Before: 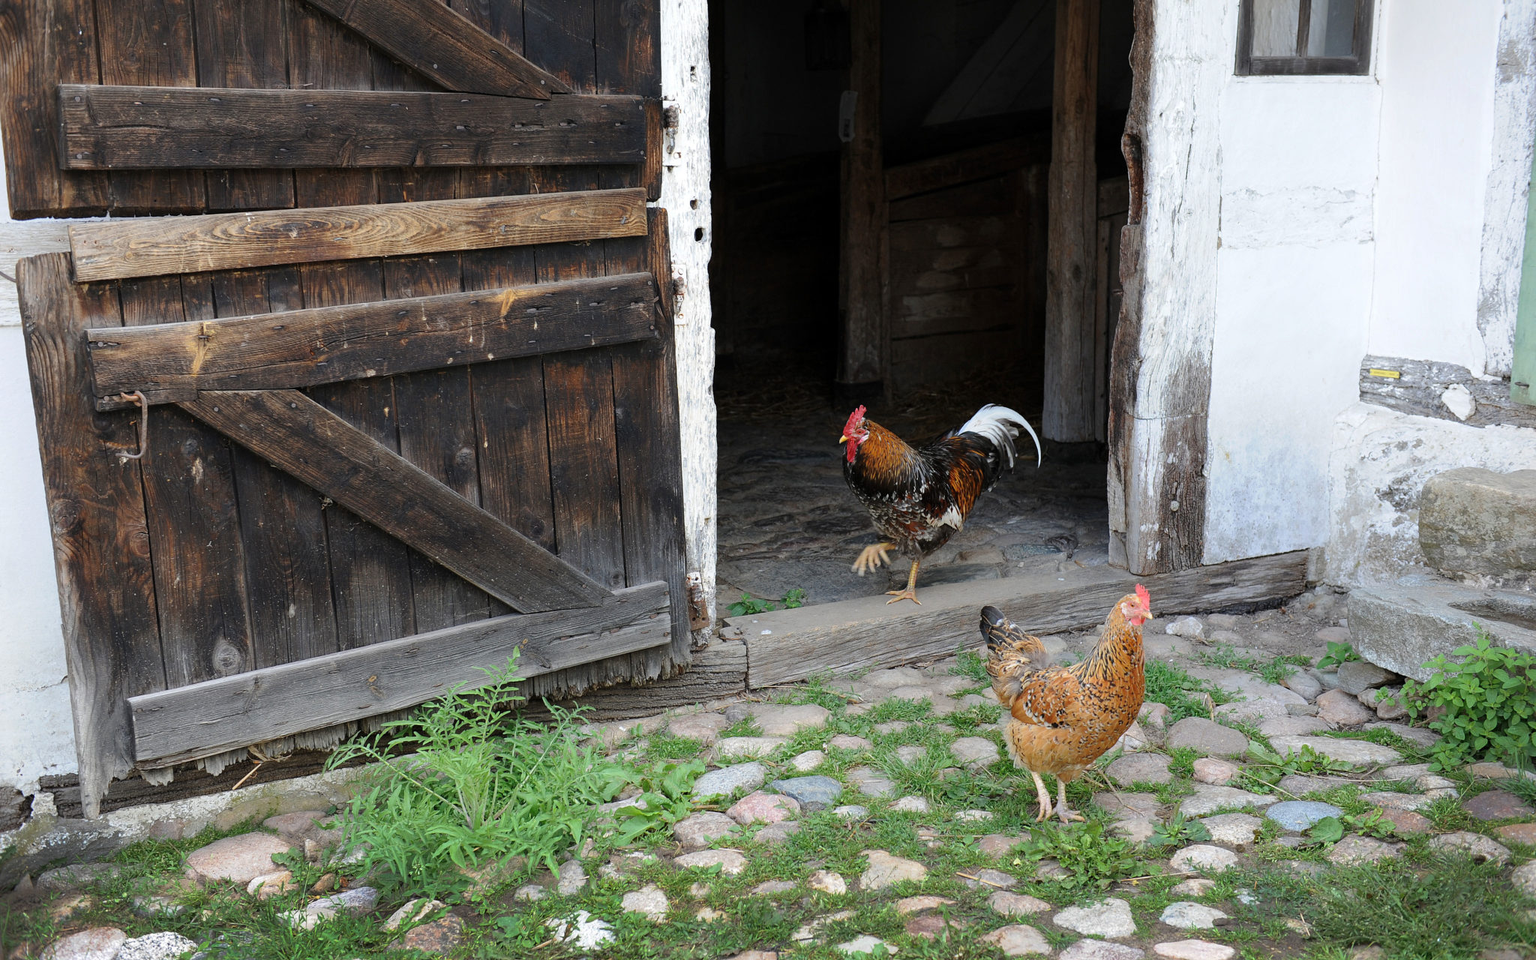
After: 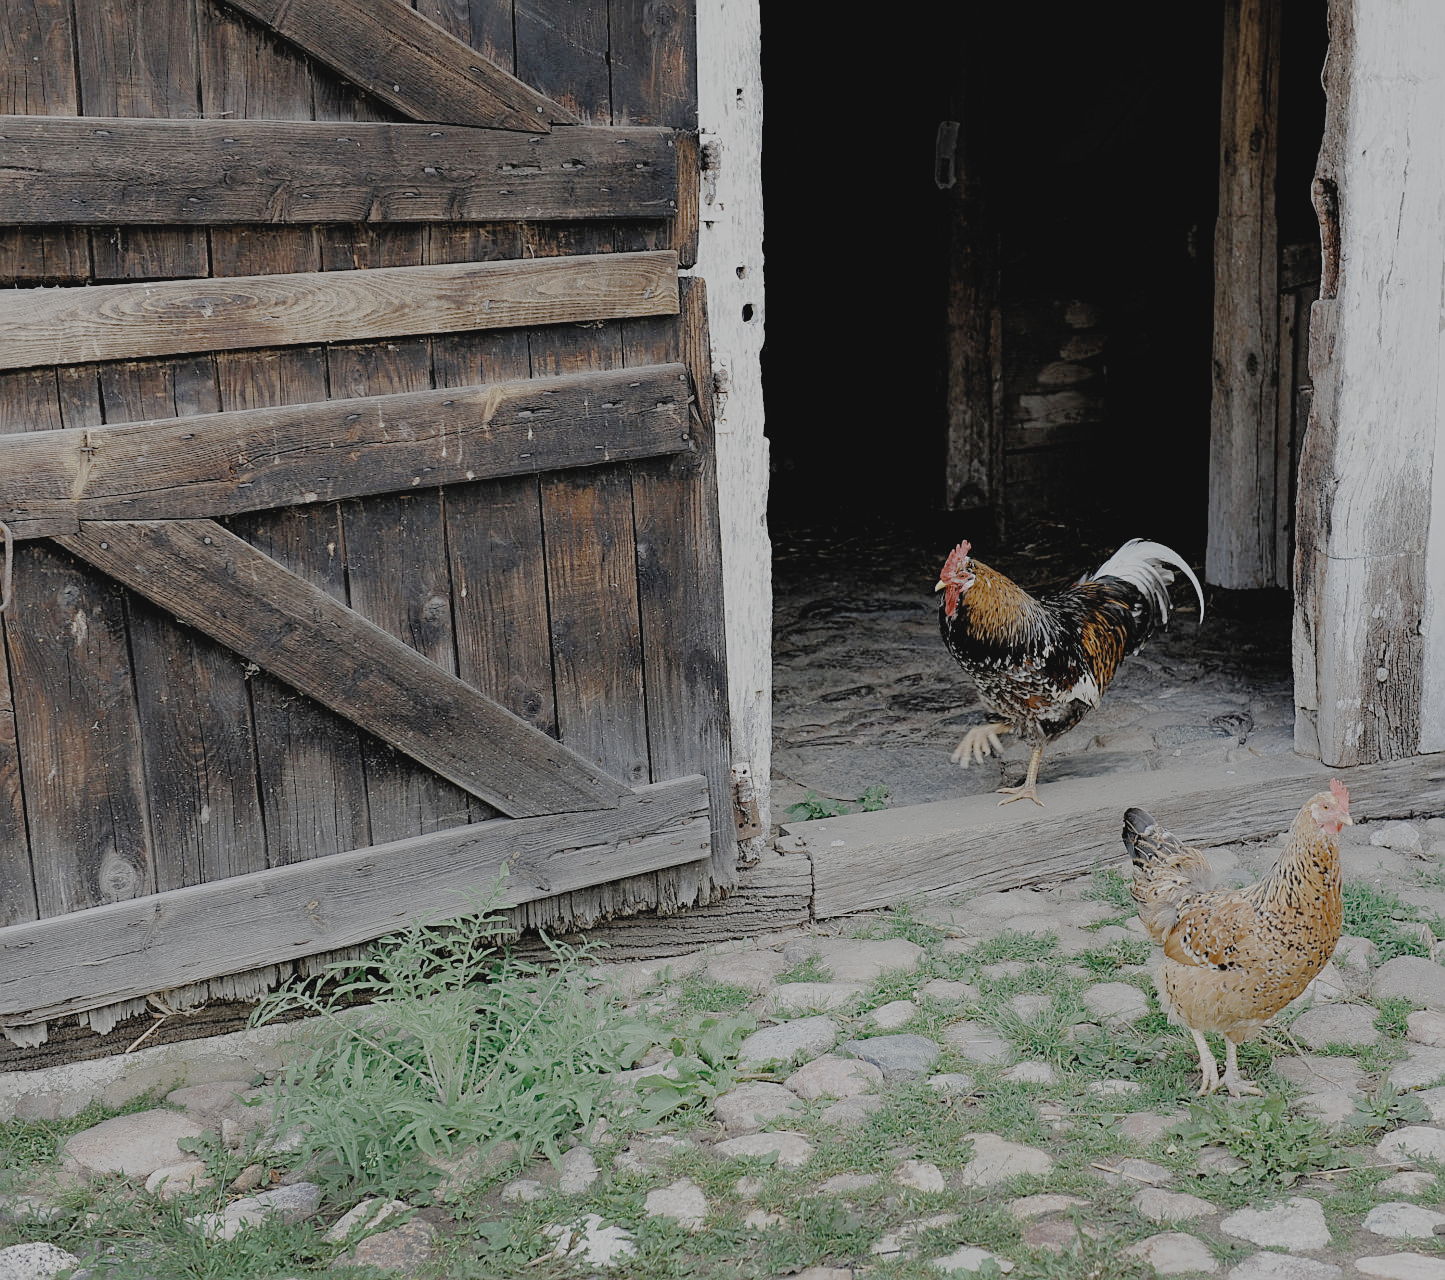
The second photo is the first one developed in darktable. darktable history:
sharpen: on, module defaults
color zones: curves: ch0 [(0, 0.5) (0.125, 0.4) (0.25, 0.5) (0.375, 0.4) (0.5, 0.4) (0.625, 0.35) (0.75, 0.35) (0.875, 0.5)]; ch1 [(0, 0.35) (0.125, 0.45) (0.25, 0.35) (0.375, 0.35) (0.5, 0.35) (0.625, 0.35) (0.75, 0.45) (0.875, 0.35)]; ch2 [(0, 0.6) (0.125, 0.5) (0.25, 0.5) (0.375, 0.6) (0.5, 0.6) (0.625, 0.5) (0.75, 0.5) (0.875, 0.5)]
crop and rotate: left 9.024%, right 20.386%
exposure: exposure 0.734 EV, compensate highlight preservation false
filmic rgb: black relative exposure -4.47 EV, white relative exposure 6.56 EV, threshold 5.98 EV, hardness 1.85, contrast 0.511, preserve chrominance no, color science v5 (2021), enable highlight reconstruction true
contrast brightness saturation: contrast -0.094, saturation -0.093
